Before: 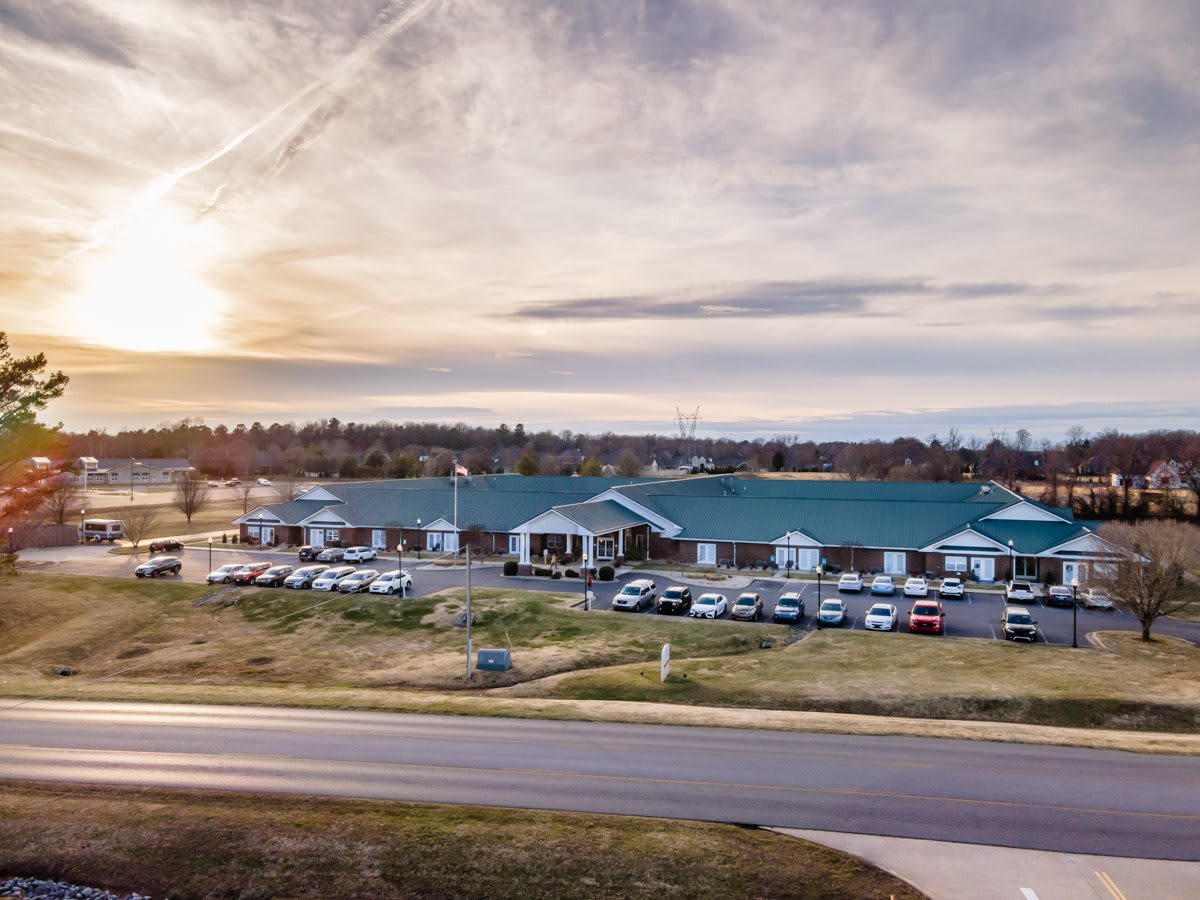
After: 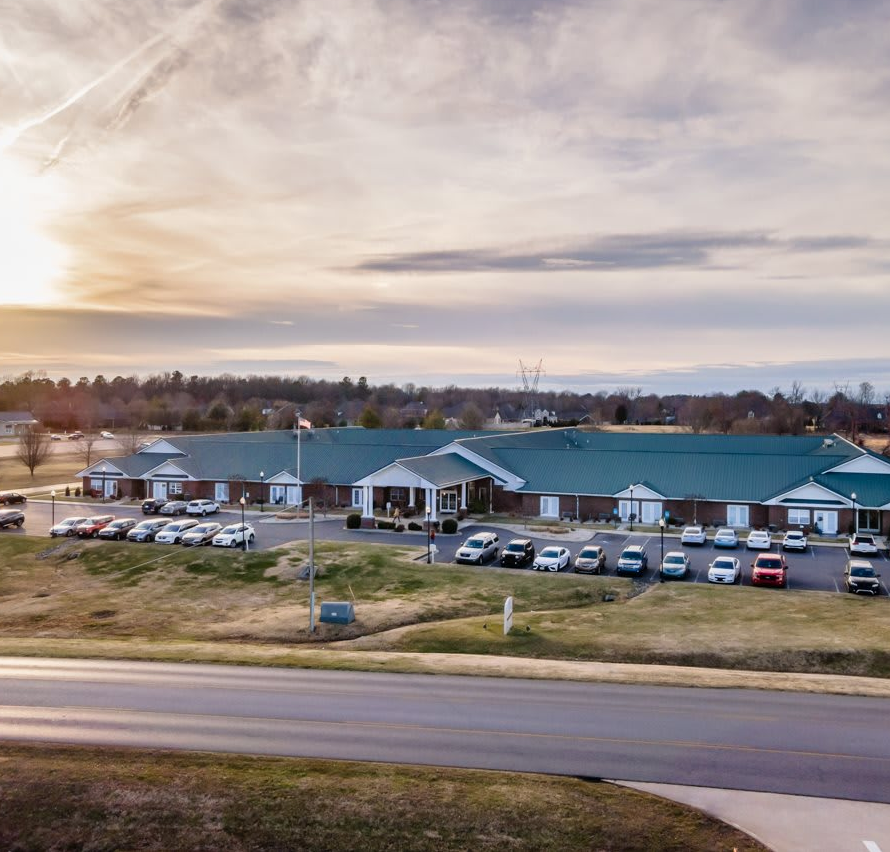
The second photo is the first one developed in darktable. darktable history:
exposure: exposure -0.064 EV, compensate highlight preservation false
crop and rotate: left 13.15%, top 5.251%, right 12.609%
